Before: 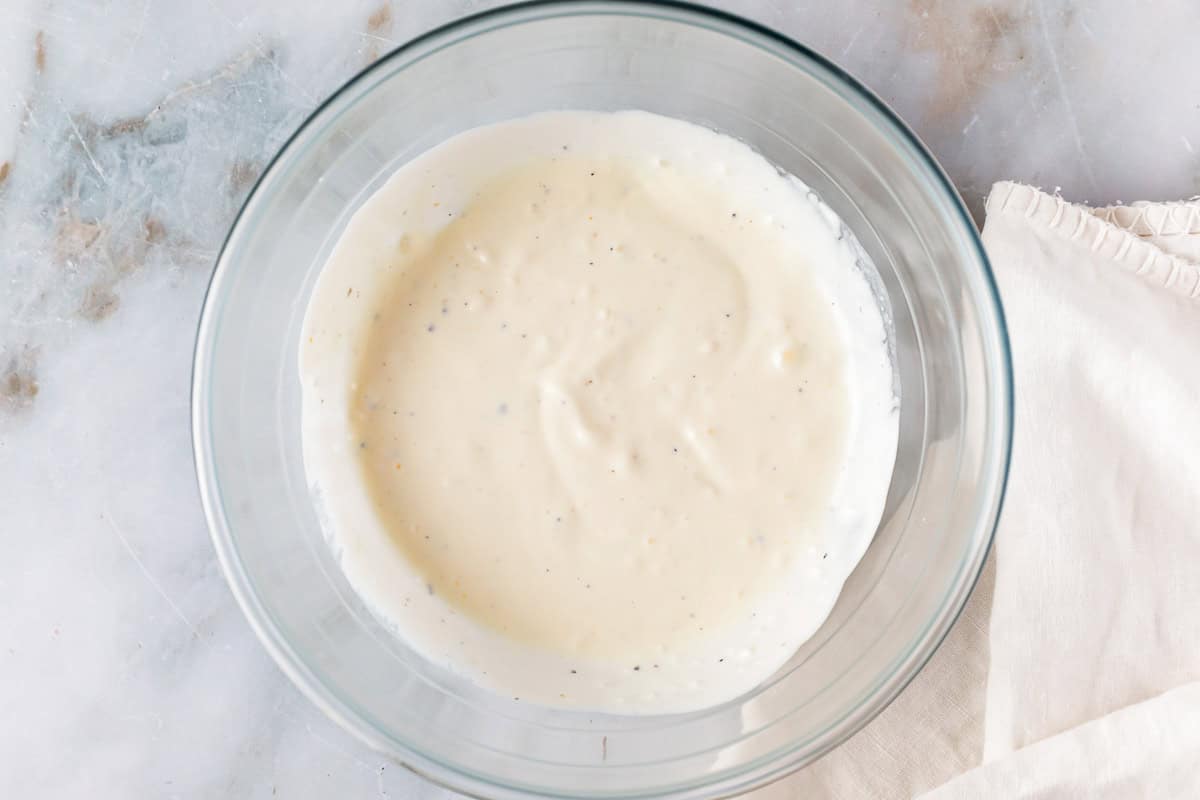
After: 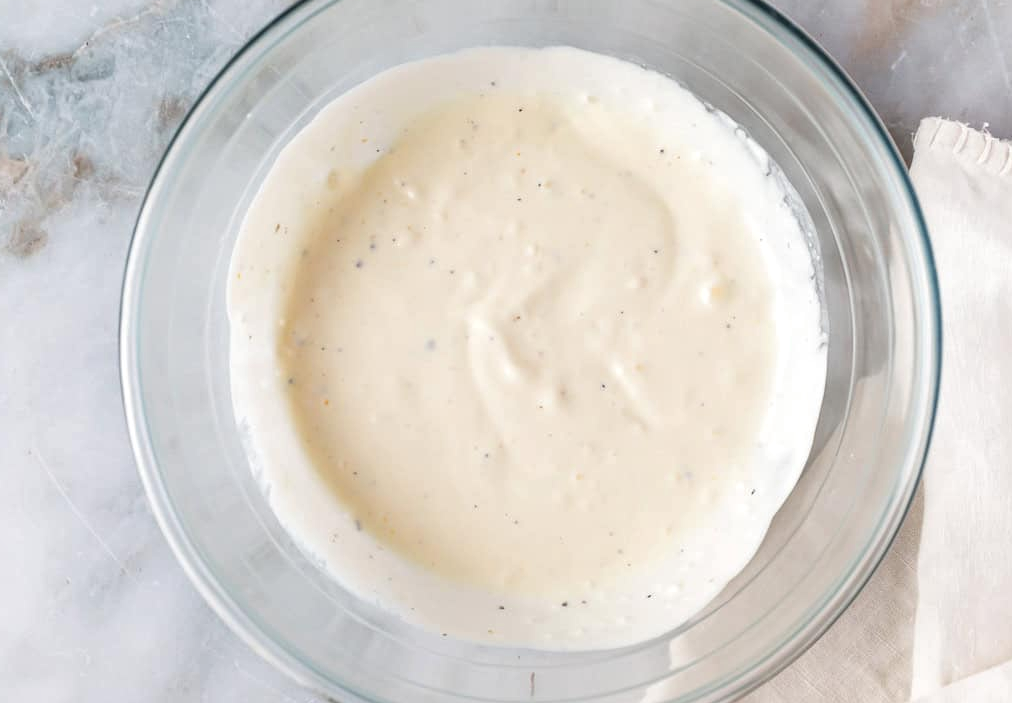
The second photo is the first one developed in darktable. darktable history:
local contrast: on, module defaults
crop: left 6.072%, top 8.057%, right 9.549%, bottom 3.98%
